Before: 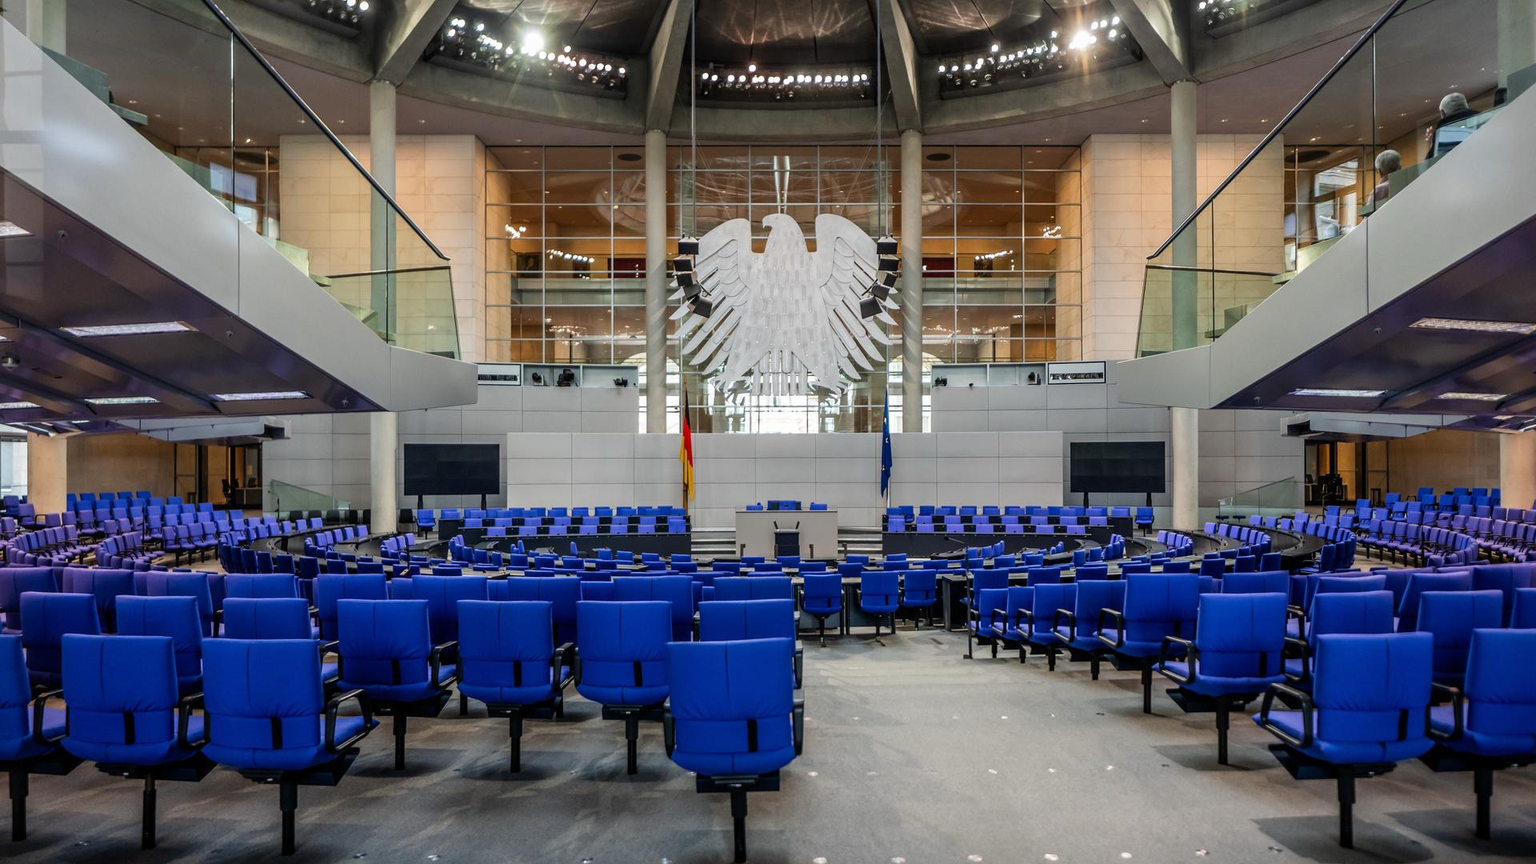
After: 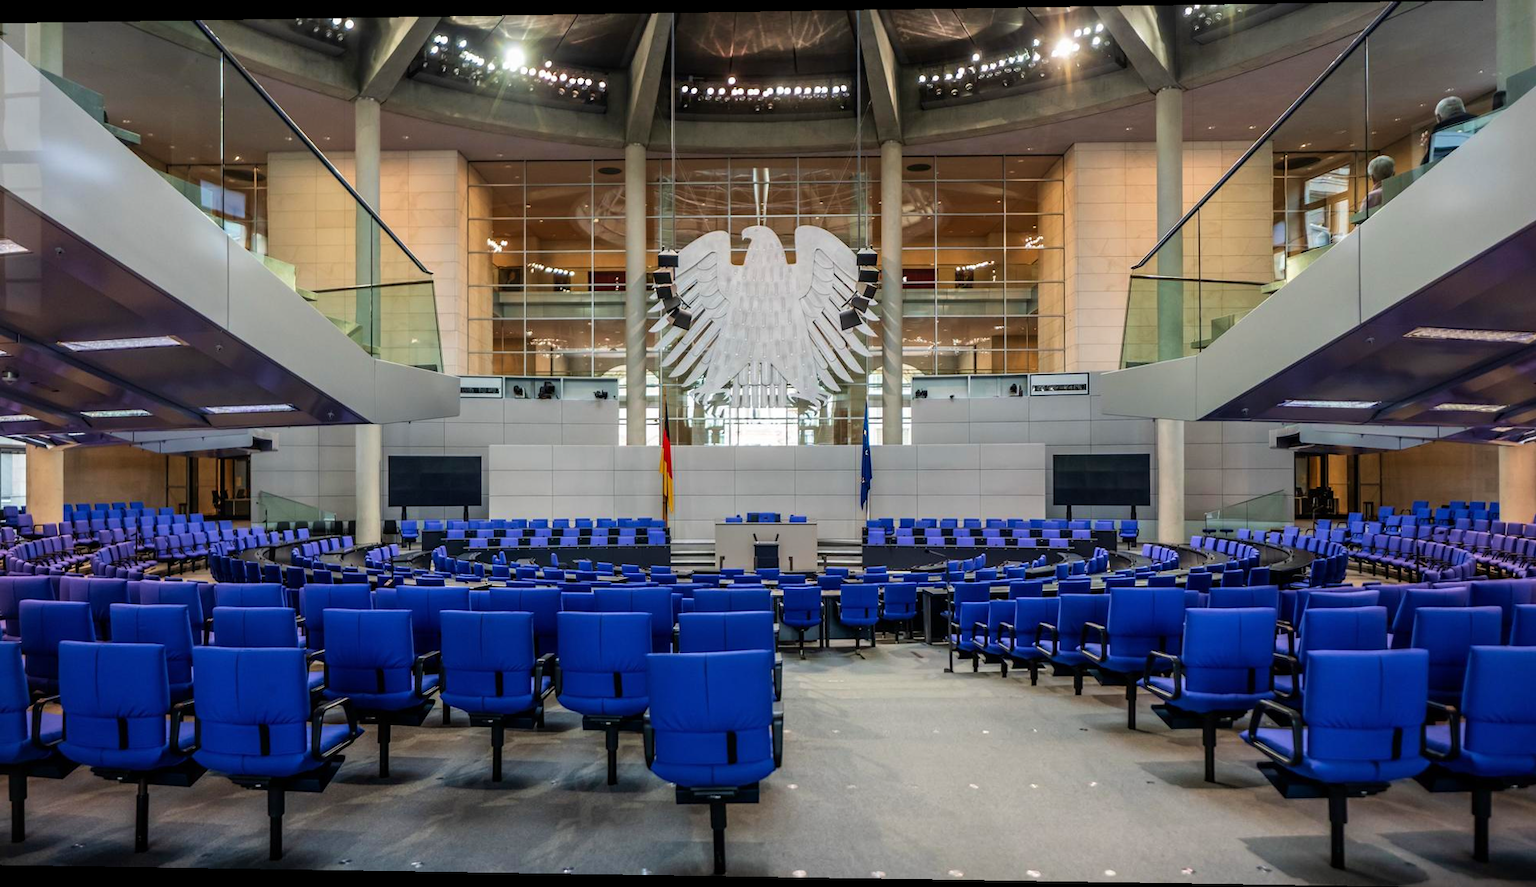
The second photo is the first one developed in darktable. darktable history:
velvia: on, module defaults
rotate and perspective: lens shift (horizontal) -0.055, automatic cropping off
